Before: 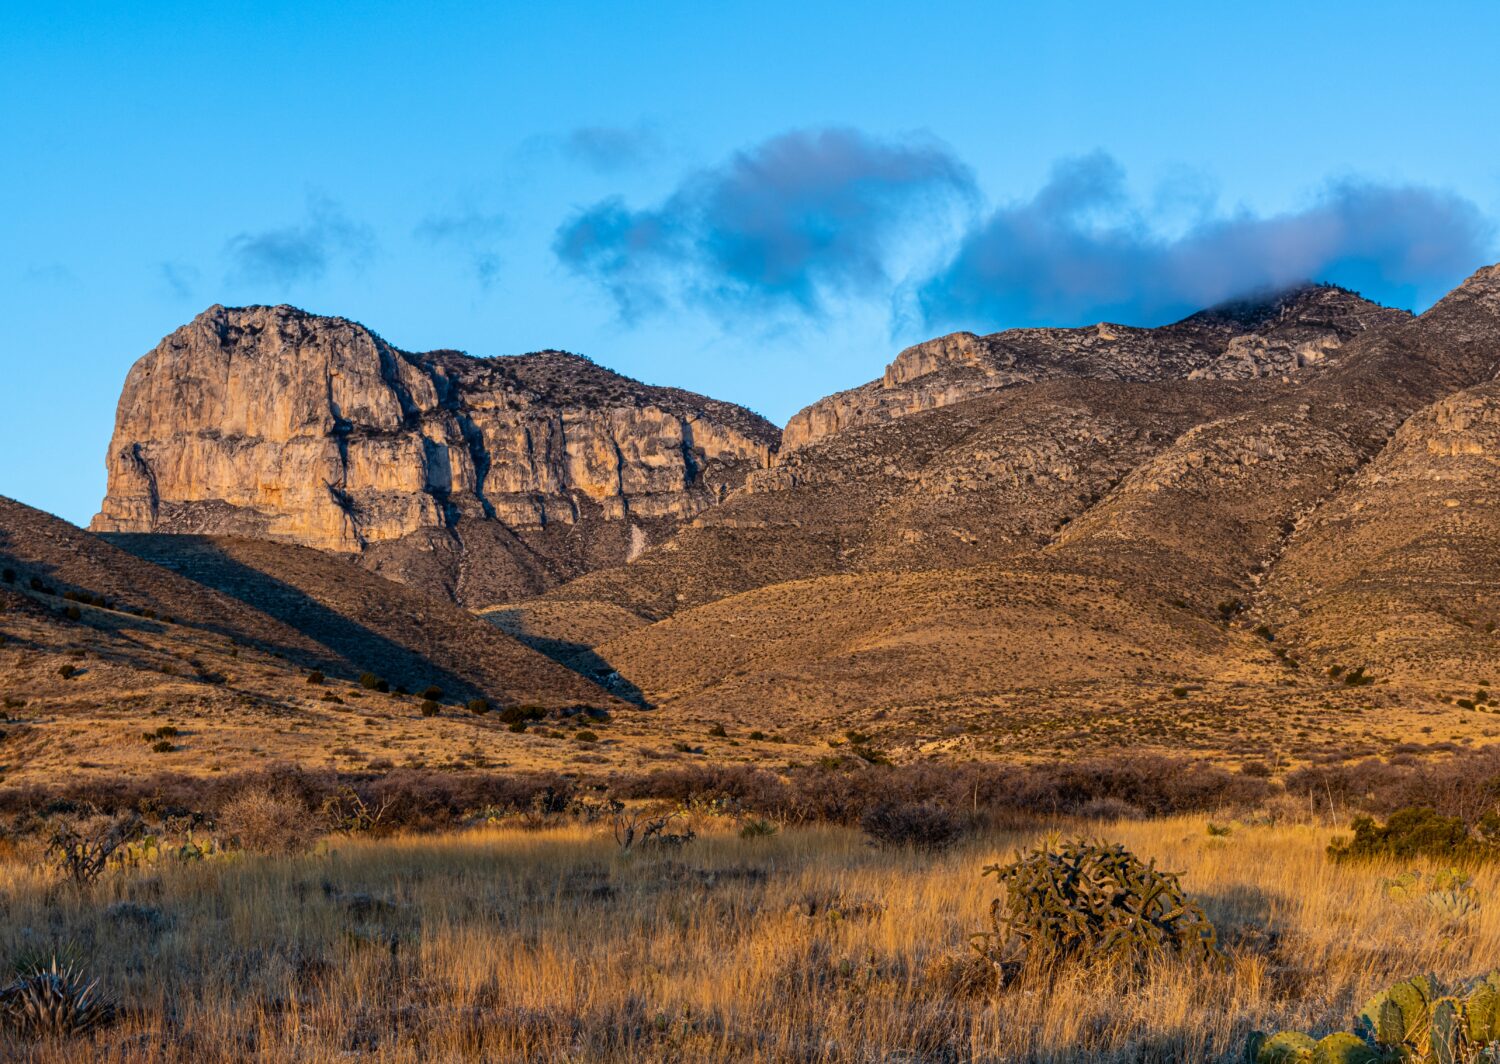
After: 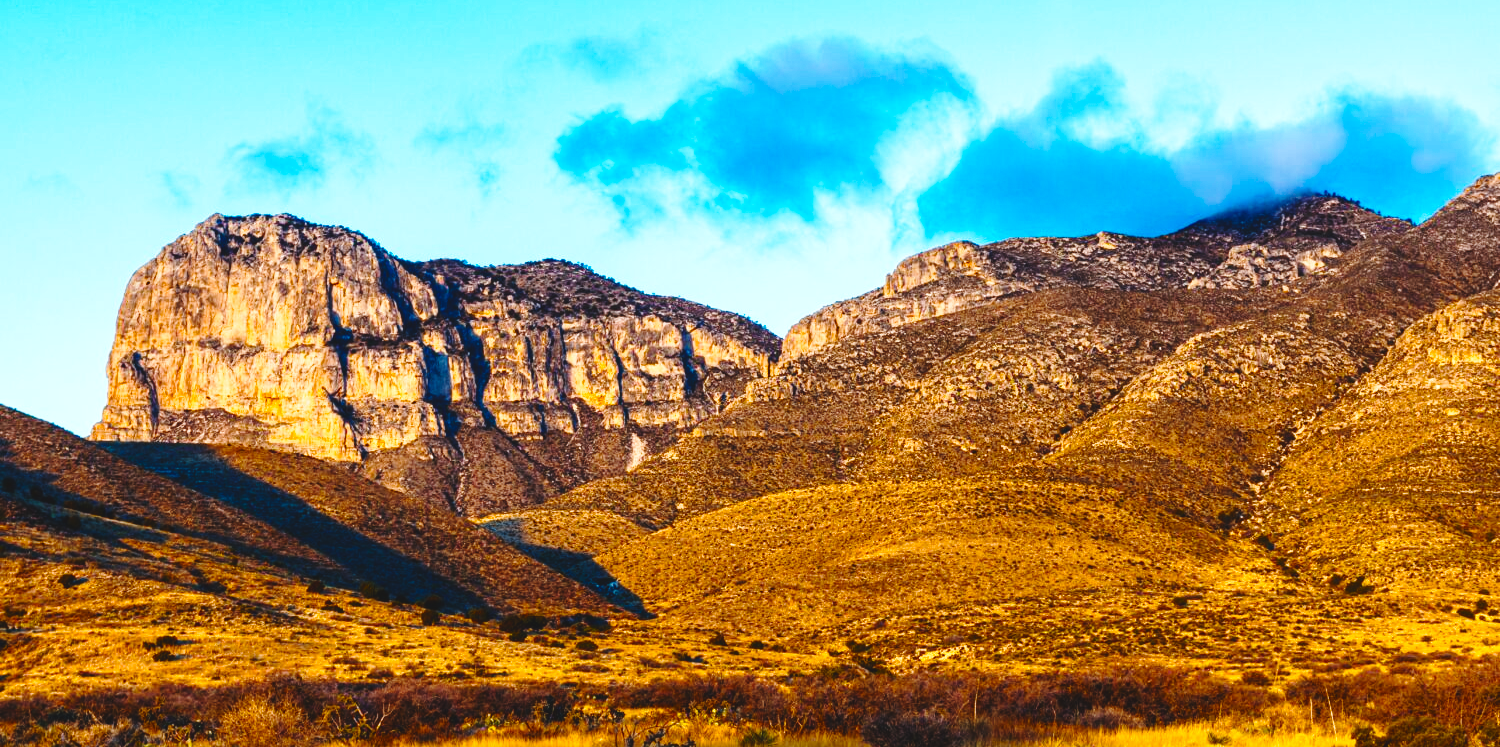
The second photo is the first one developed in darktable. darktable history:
crop and rotate: top 8.564%, bottom 21.183%
exposure: black level correction -0.015, compensate exposure bias true, compensate highlight preservation false
color balance rgb: shadows lift › luminance -19.888%, linear chroma grading › global chroma 8.784%, perceptual saturation grading › global saturation 55.469%, perceptual saturation grading › highlights -50.601%, perceptual saturation grading › mid-tones 39.524%, perceptual saturation grading › shadows 31.008%, perceptual brilliance grading › global brilliance 15.71%, perceptual brilliance grading › shadows -34.696%
base curve: curves: ch0 [(0, 0) (0.028, 0.03) (0.121, 0.232) (0.46, 0.748) (0.859, 0.968) (1, 1)], preserve colors none
